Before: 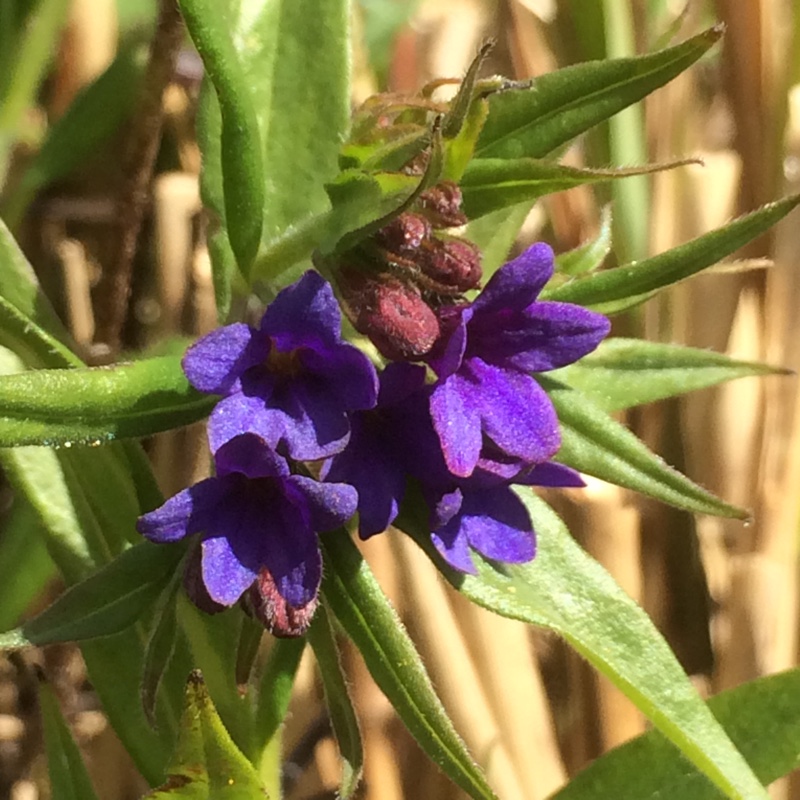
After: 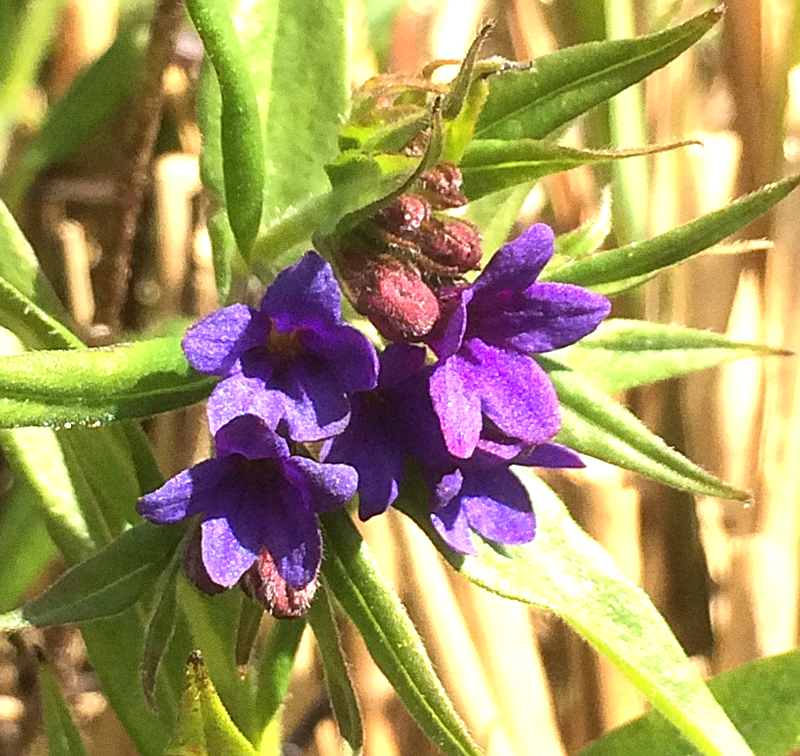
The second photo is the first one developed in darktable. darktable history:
crop and rotate: top 2.479%, bottom 3.018%
exposure: black level correction 0, exposure 1 EV, compensate highlight preservation false
grain: coarseness 0.09 ISO
sharpen: on, module defaults
